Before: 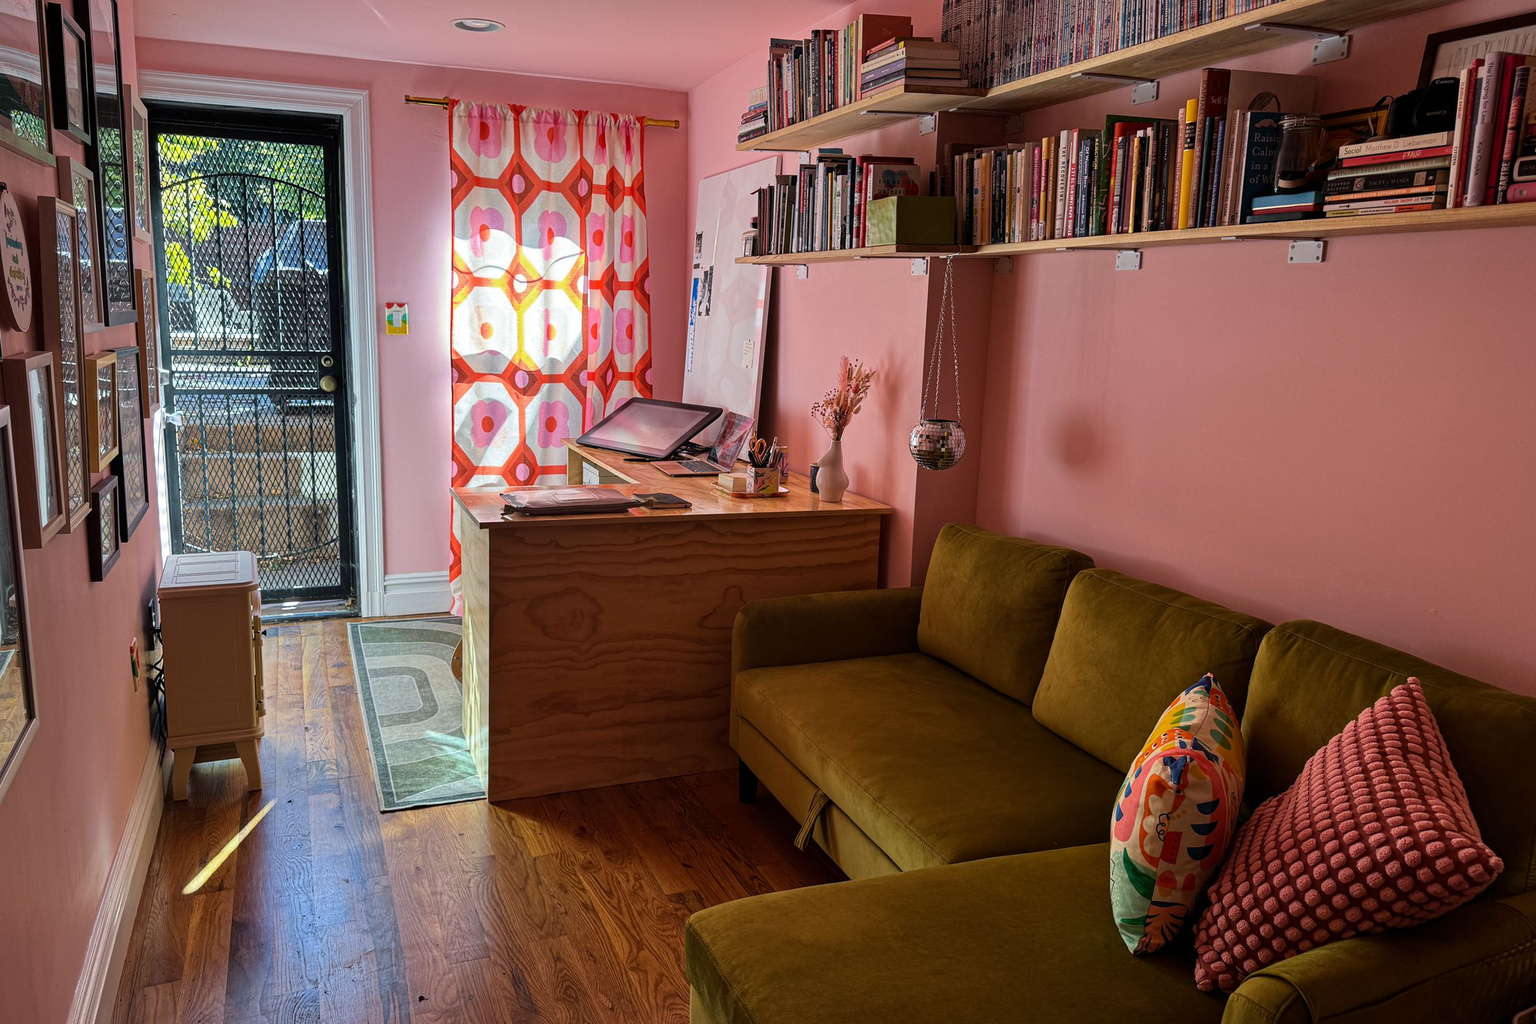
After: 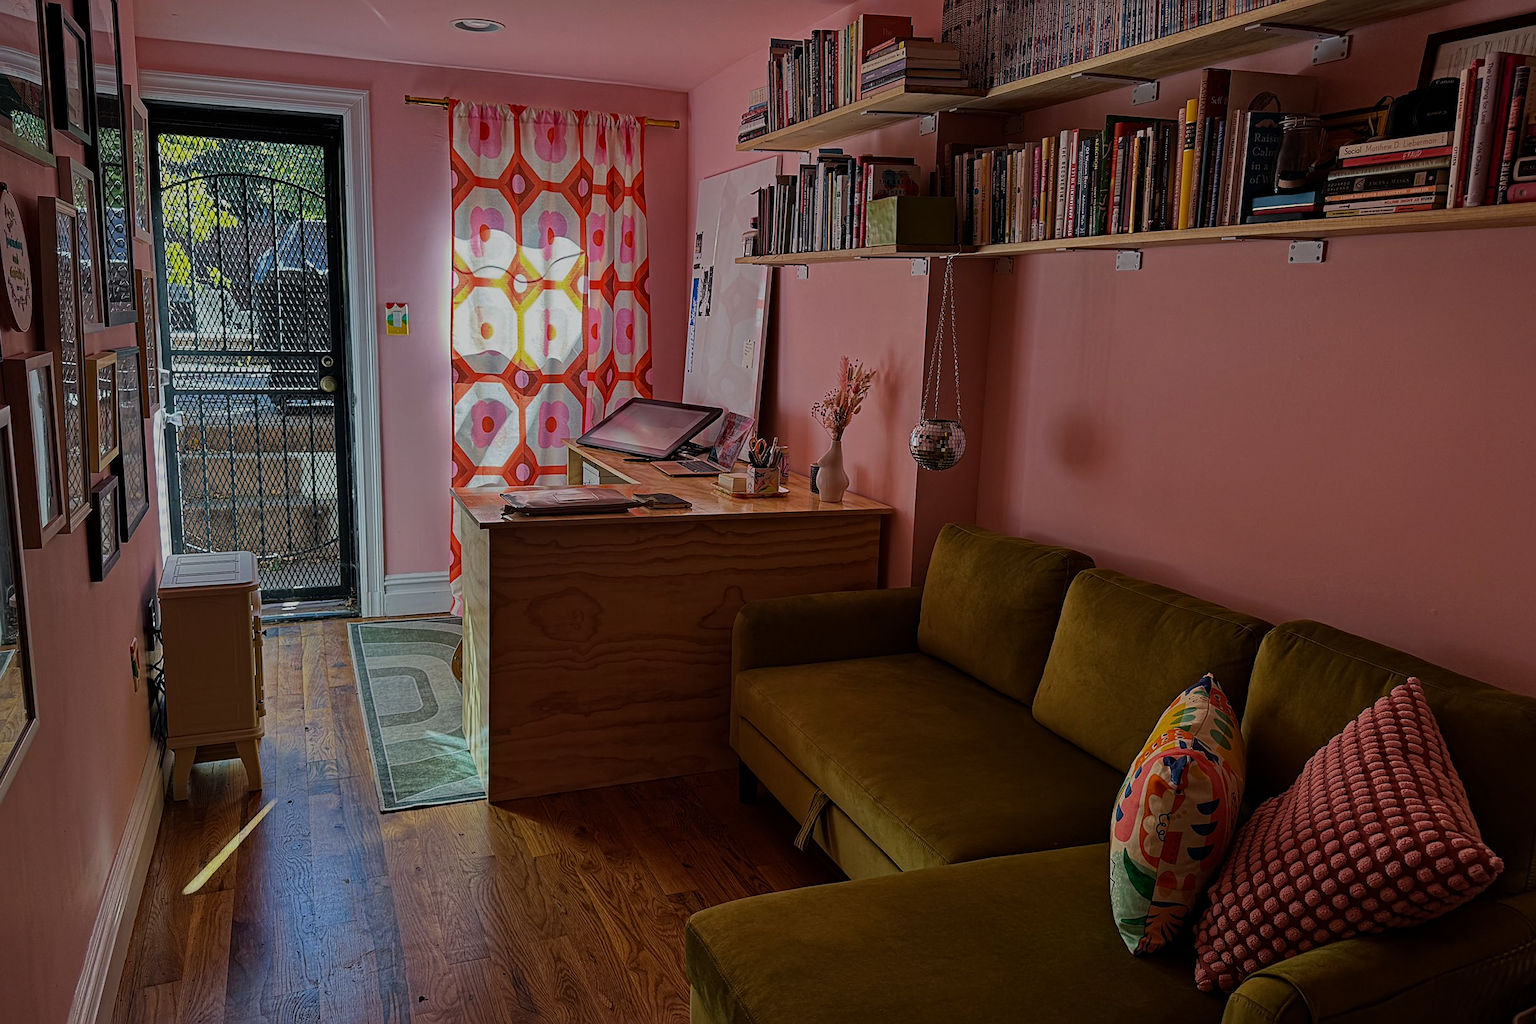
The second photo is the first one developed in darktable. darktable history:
exposure: exposure -0.992 EV, compensate highlight preservation false
sharpen: on, module defaults
contrast brightness saturation: saturation -0.022
haze removal: compatibility mode true, adaptive false
